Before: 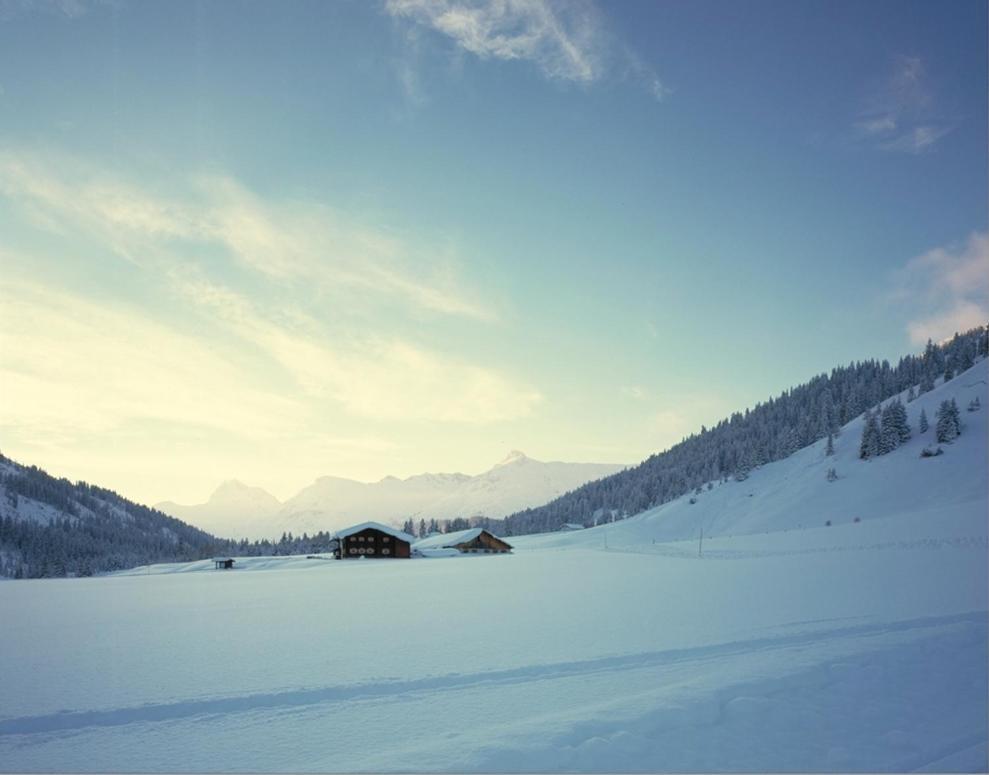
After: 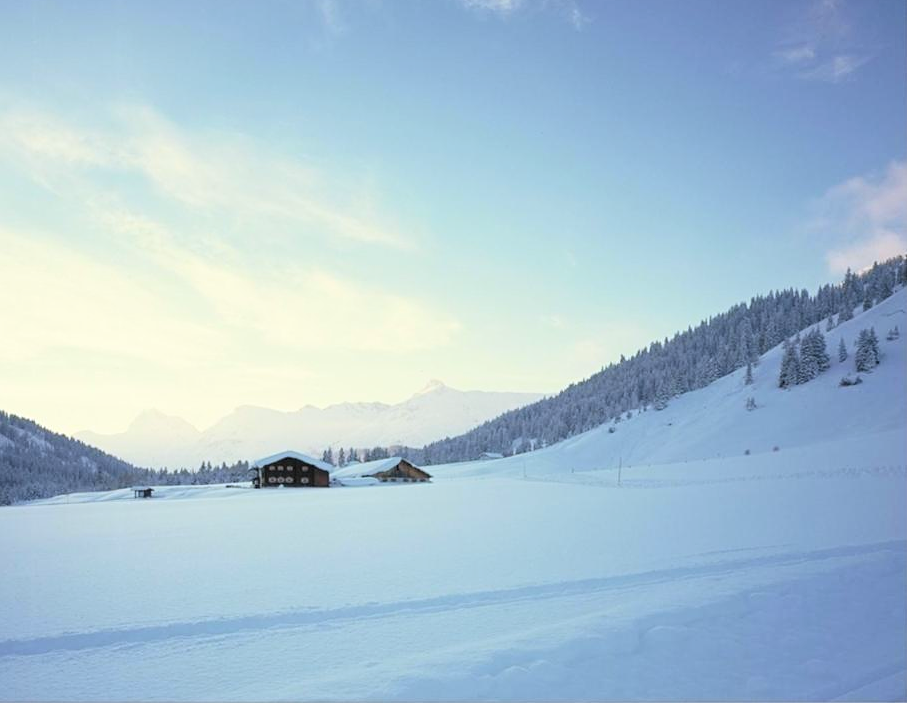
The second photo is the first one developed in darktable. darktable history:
crop and rotate: left 8.262%, top 9.226%
sharpen: amount 0.2
white balance: red 0.984, blue 1.059
contrast brightness saturation: contrast 0.14, brightness 0.21
